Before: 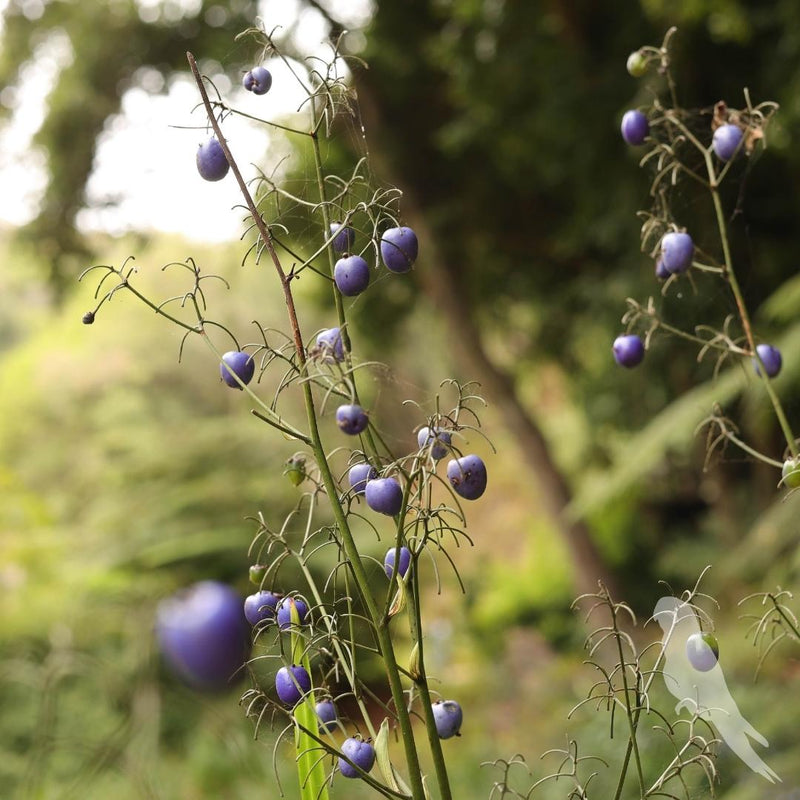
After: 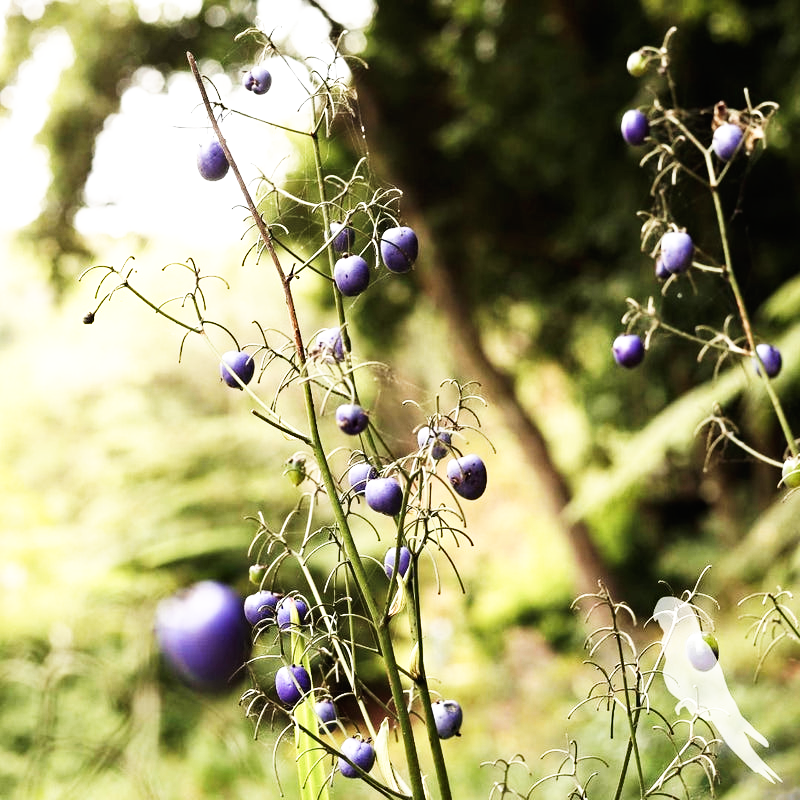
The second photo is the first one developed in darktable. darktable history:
haze removal: compatibility mode true, adaptive false
color balance rgb: perceptual saturation grading › global saturation -27.184%, perceptual brilliance grading › highlights 16.09%, perceptual brilliance grading › mid-tones 6.632%, perceptual brilliance grading › shadows -14.778%, global vibrance 20%
exposure: black level correction 0.001, exposure -0.124 EV, compensate highlight preservation false
base curve: curves: ch0 [(0, 0) (0.007, 0.004) (0.027, 0.03) (0.046, 0.07) (0.207, 0.54) (0.442, 0.872) (0.673, 0.972) (1, 1)], preserve colors none
